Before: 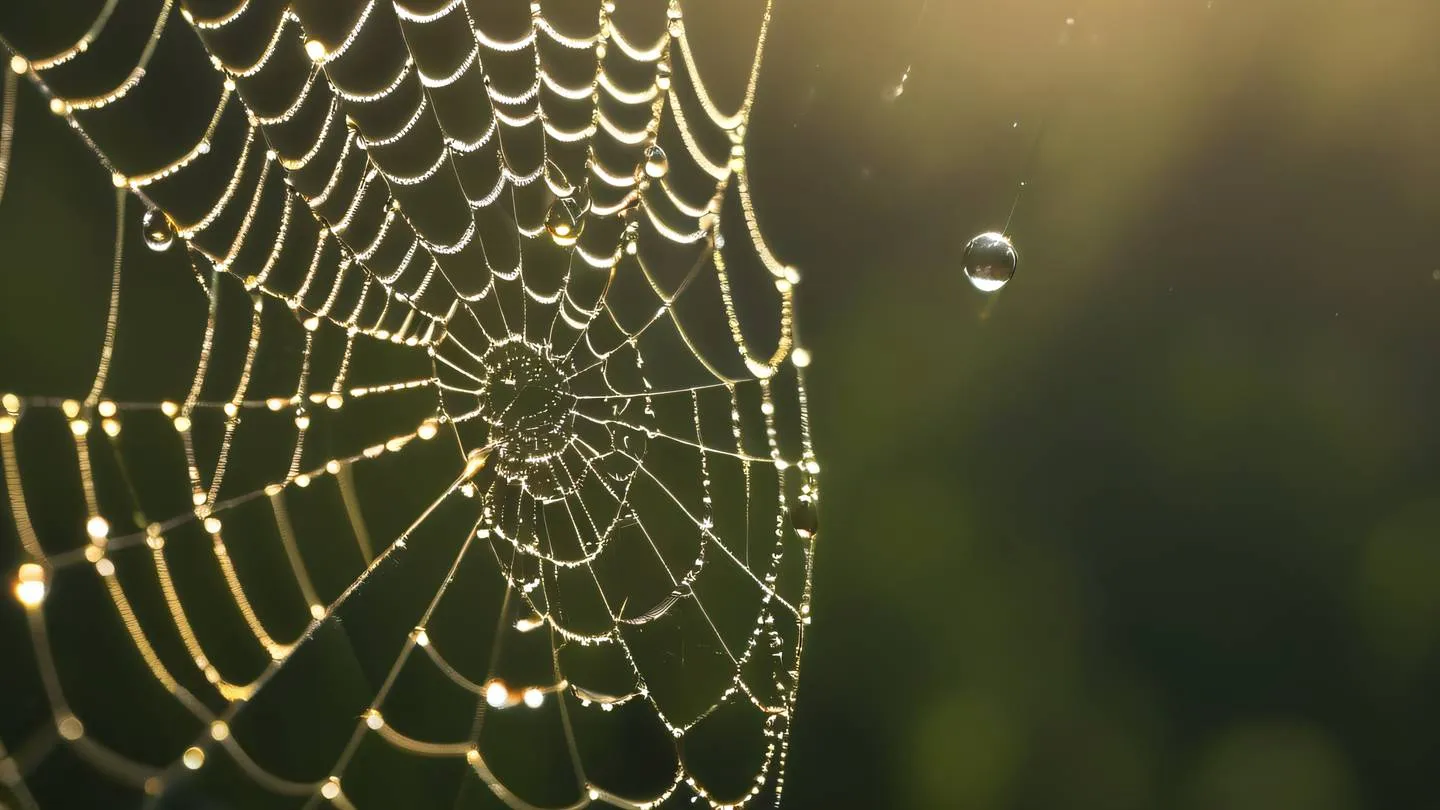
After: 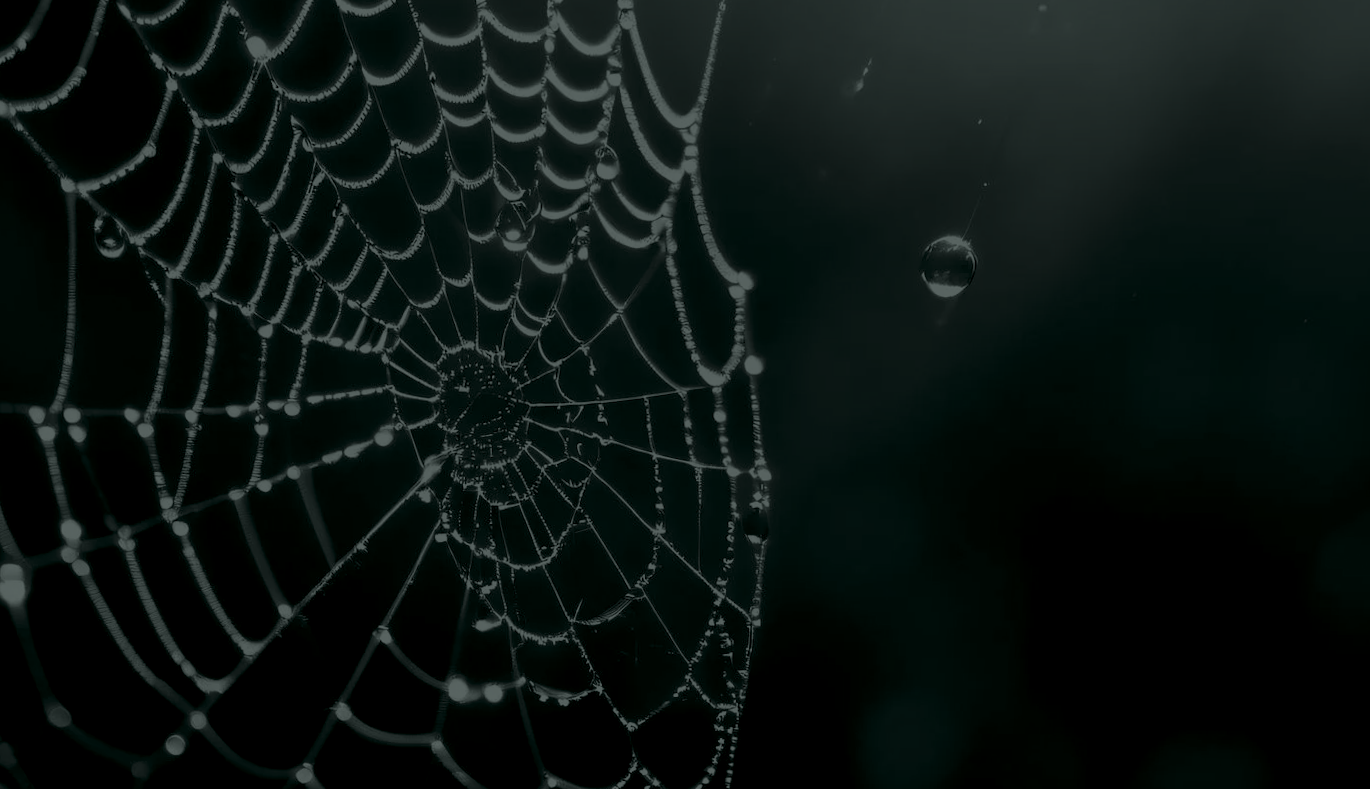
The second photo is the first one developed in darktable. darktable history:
colorize: hue 90°, saturation 19%, lightness 1.59%, version 1
exposure: exposure 0.161 EV, compensate highlight preservation false
rotate and perspective: rotation 0.074°, lens shift (vertical) 0.096, lens shift (horizontal) -0.041, crop left 0.043, crop right 0.952, crop top 0.024, crop bottom 0.979
